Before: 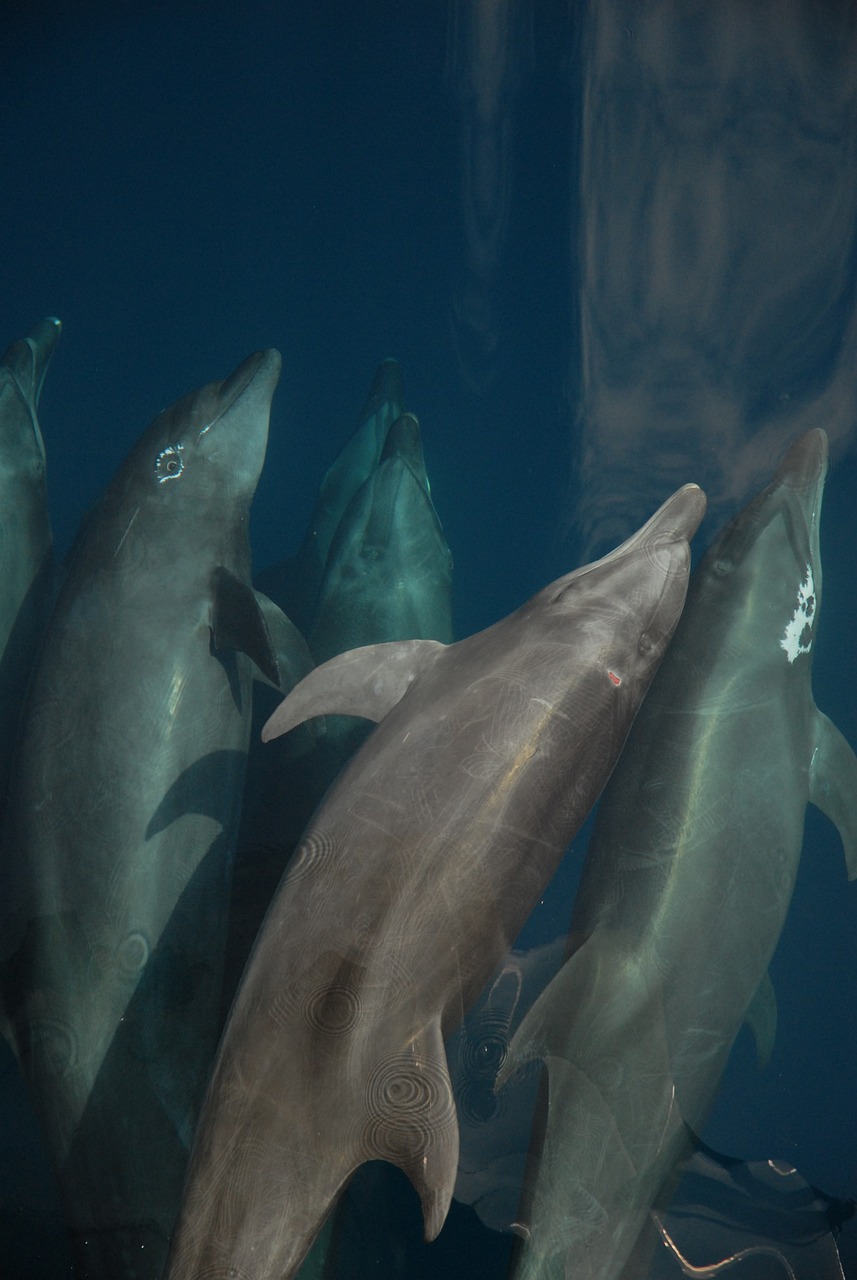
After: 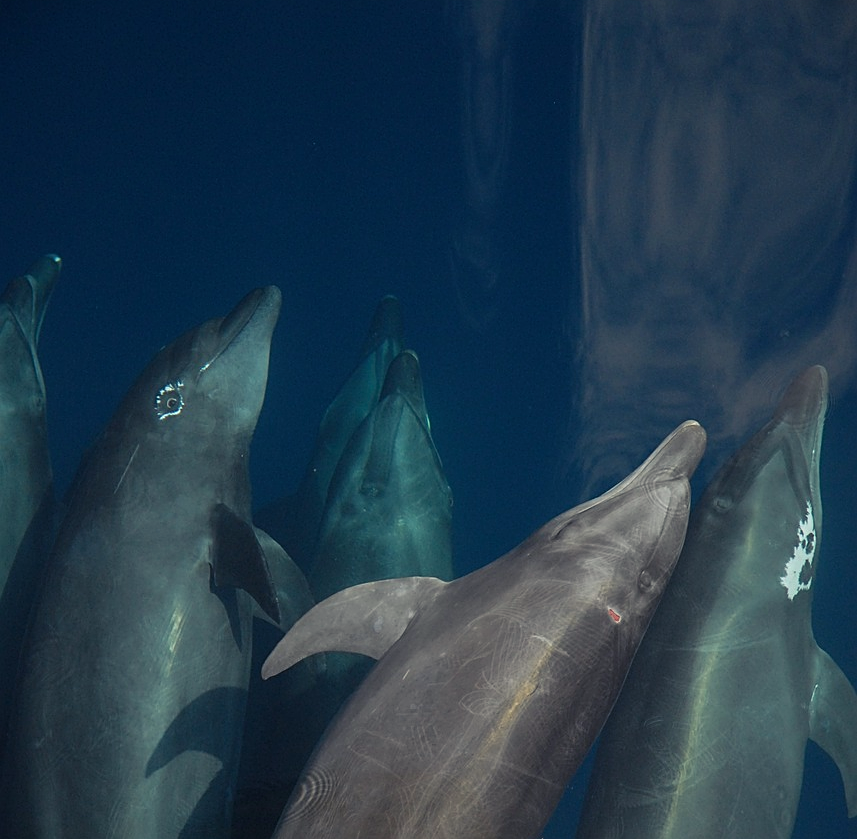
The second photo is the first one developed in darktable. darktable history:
sharpen: amount 0.499
crop and rotate: top 4.953%, bottom 29.466%
color balance rgb: shadows lift › luminance -21.389%, shadows lift › chroma 6.519%, shadows lift › hue 268°, perceptual saturation grading › global saturation 2.844%, global vibrance 9.713%
